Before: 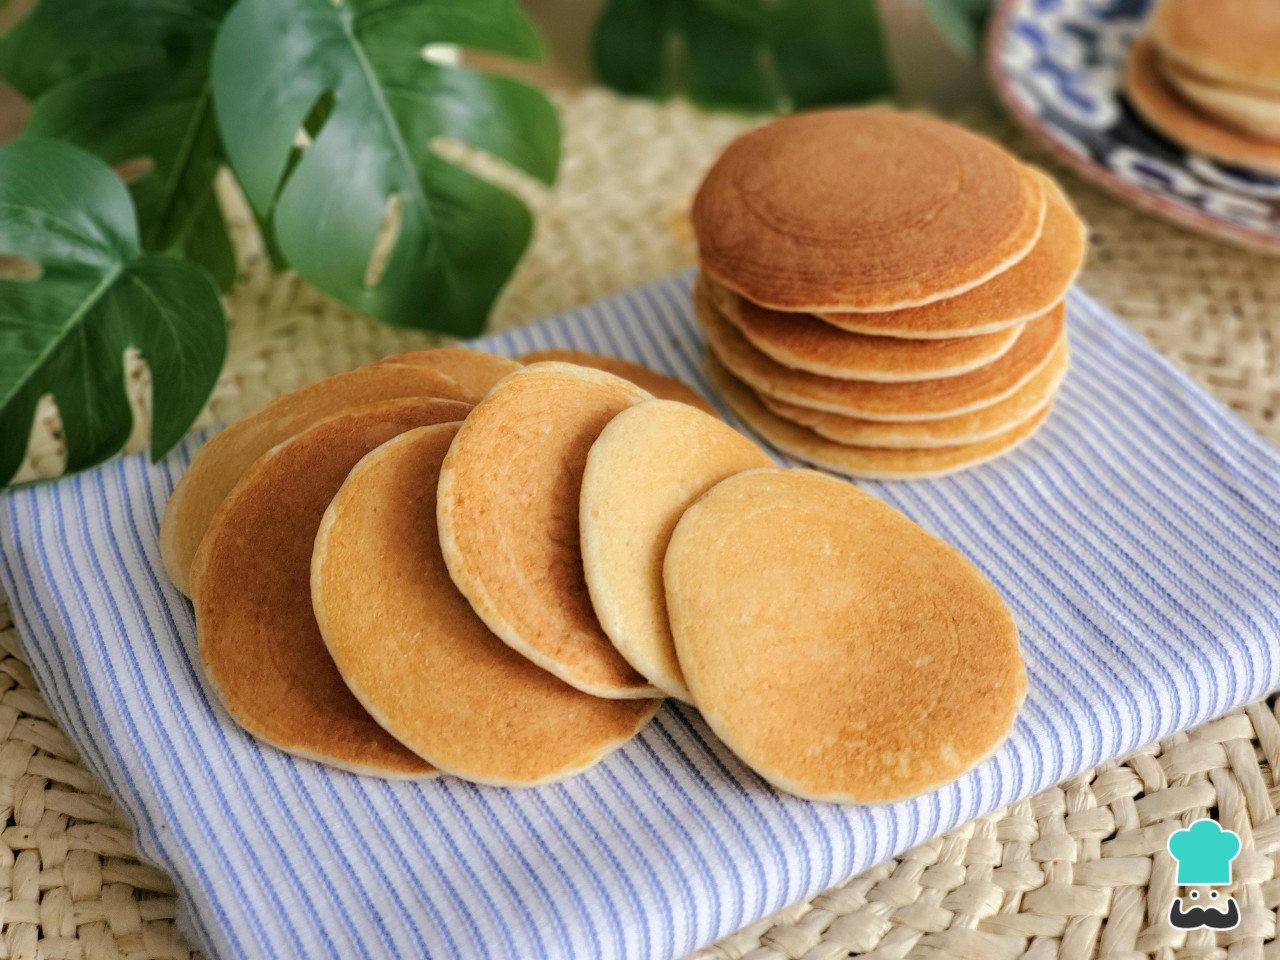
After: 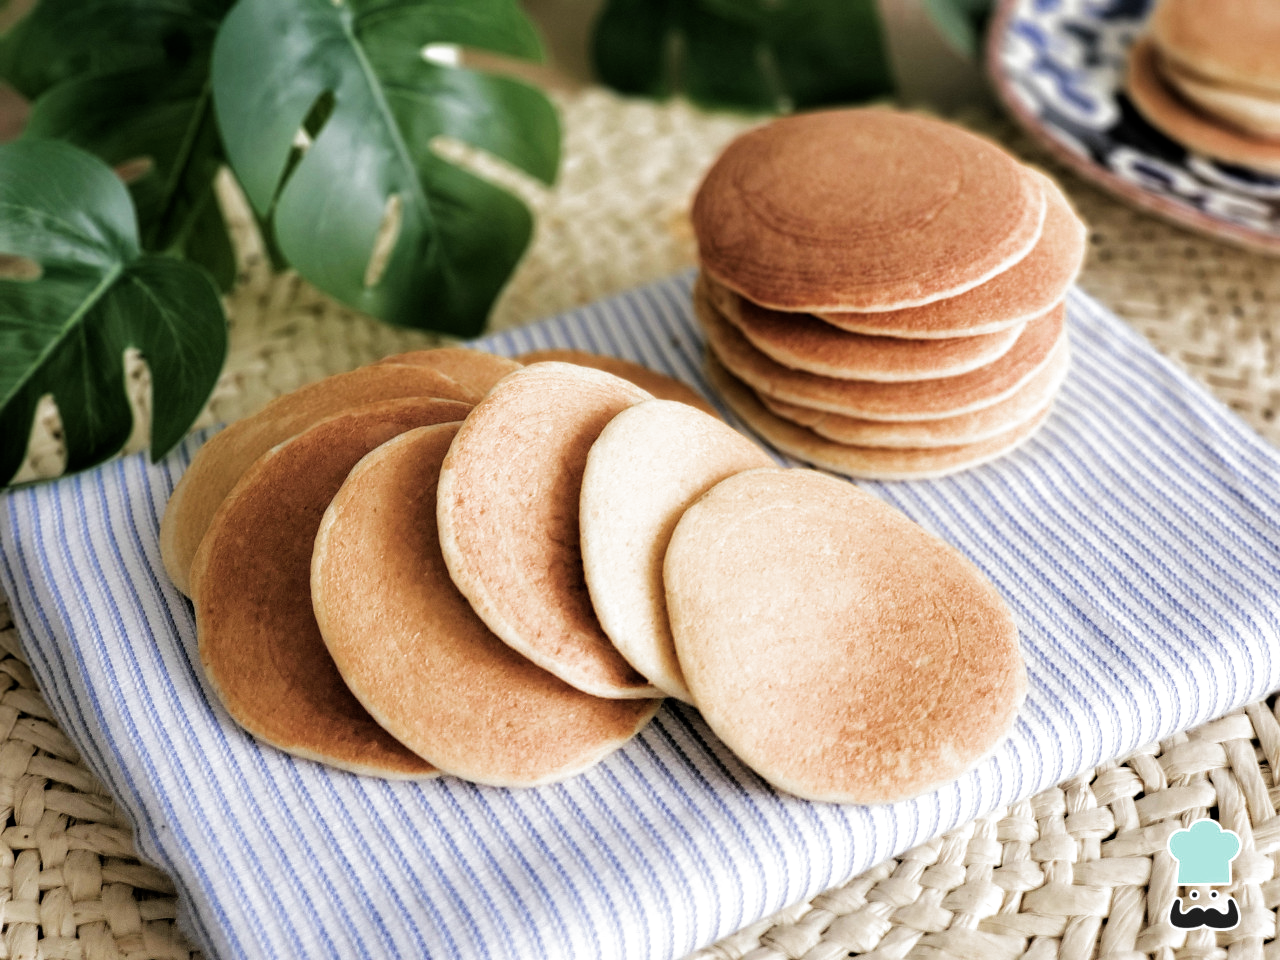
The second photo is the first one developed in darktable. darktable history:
filmic rgb: black relative exposure -8.28 EV, white relative exposure 2.2 EV, target white luminance 99.983%, hardness 7.08, latitude 75.04%, contrast 1.322, highlights saturation mix -2.84%, shadows ↔ highlights balance 29.96%, color science v4 (2020)
